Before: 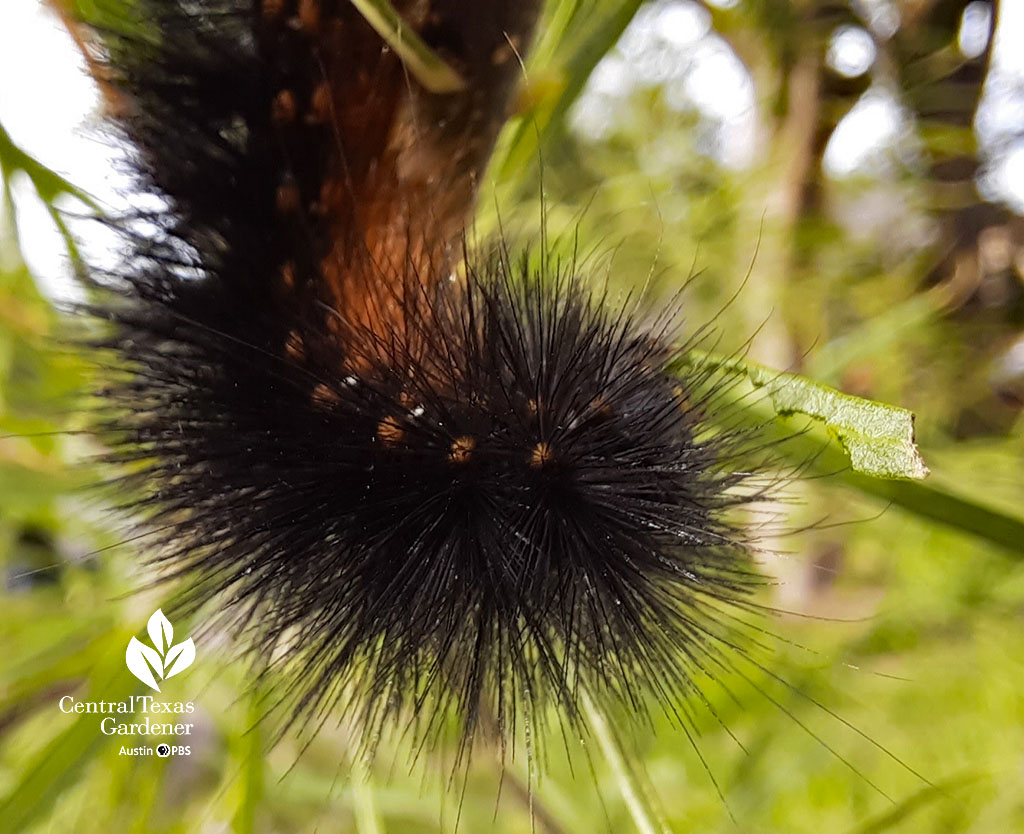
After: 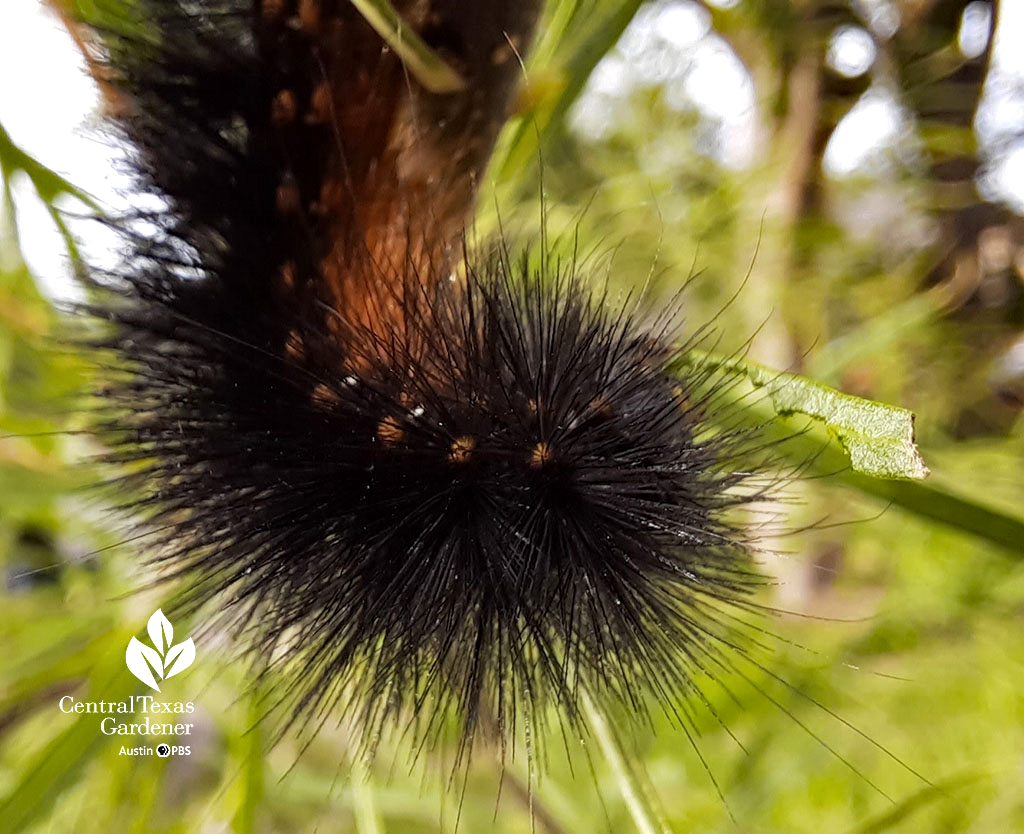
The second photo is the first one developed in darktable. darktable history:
local contrast: highlights 105%, shadows 102%, detail 119%, midtone range 0.2
